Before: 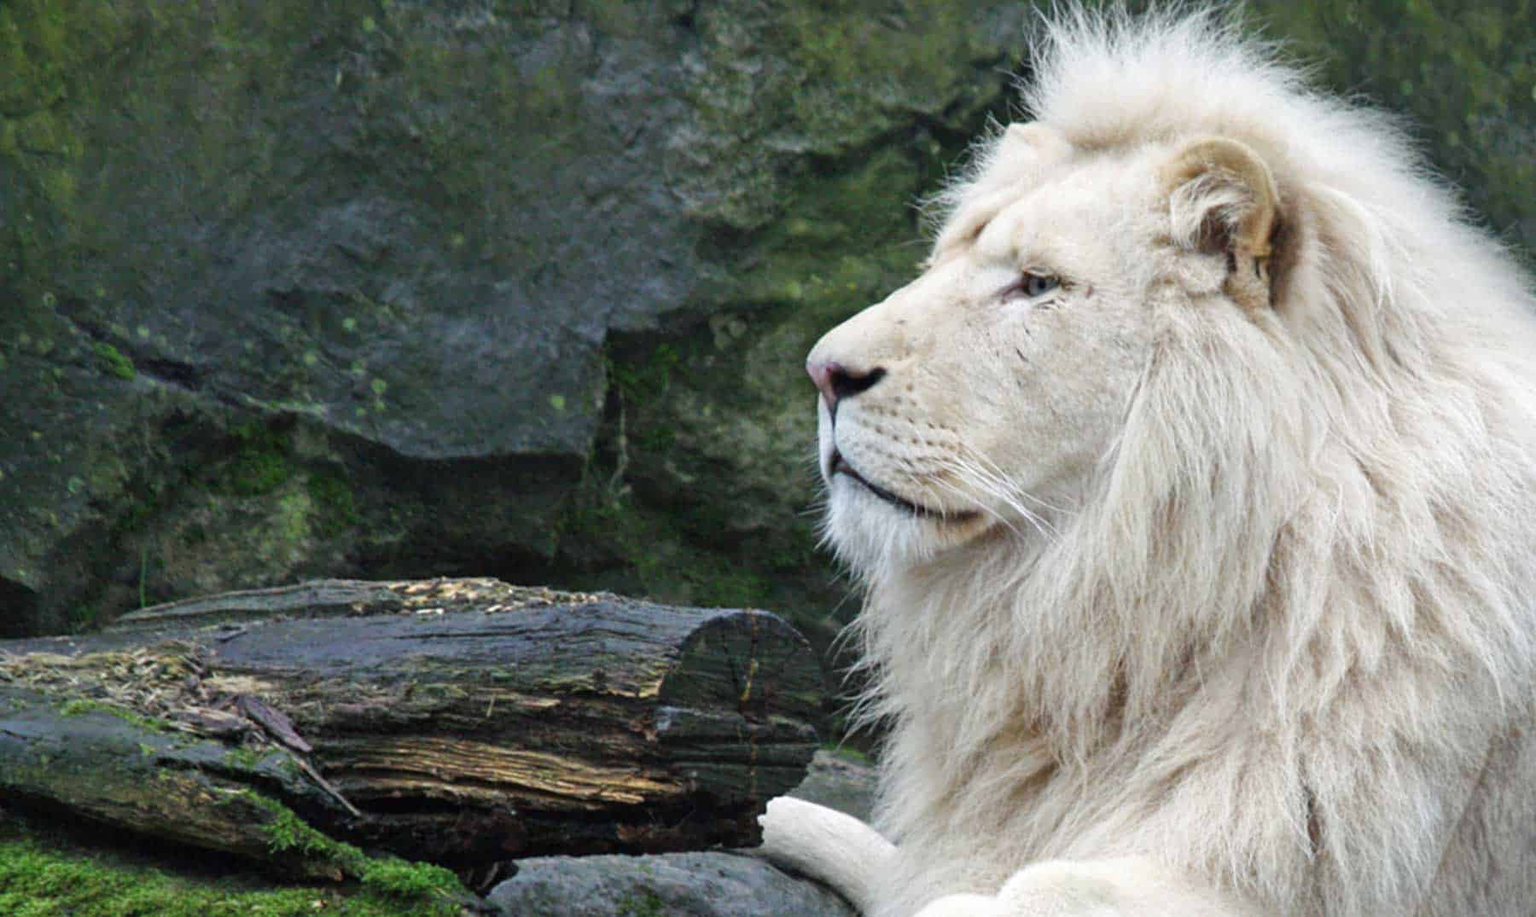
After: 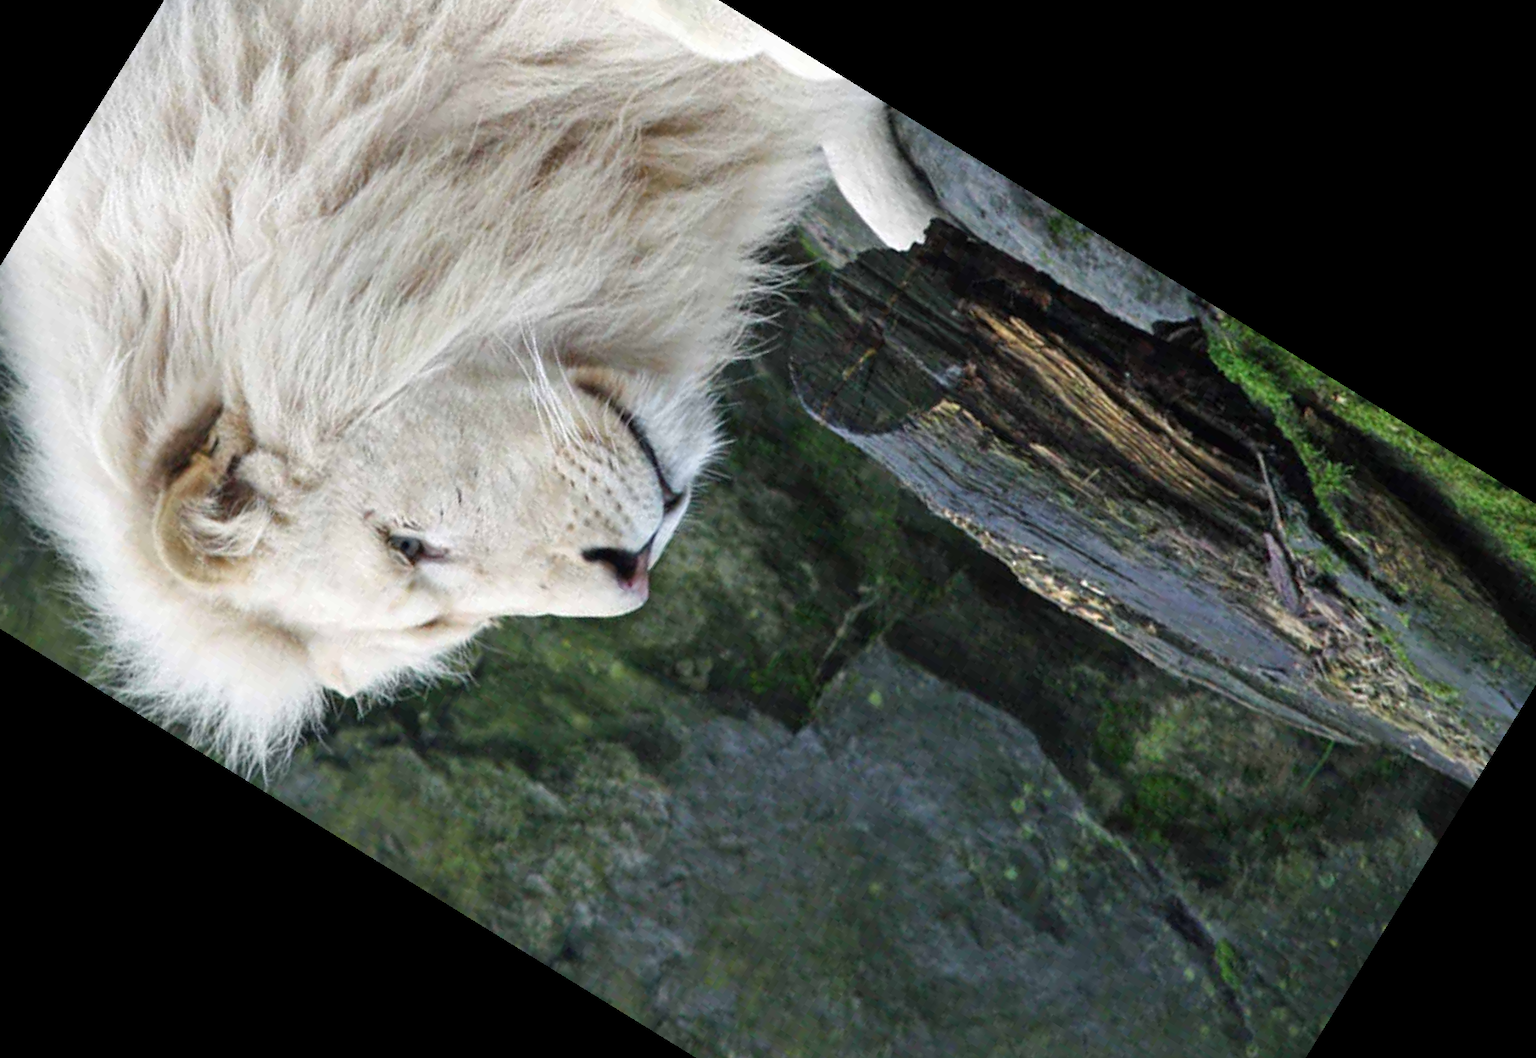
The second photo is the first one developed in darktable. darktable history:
crop and rotate: angle 148.34°, left 9.116%, top 15.672%, right 4.438%, bottom 17.133%
